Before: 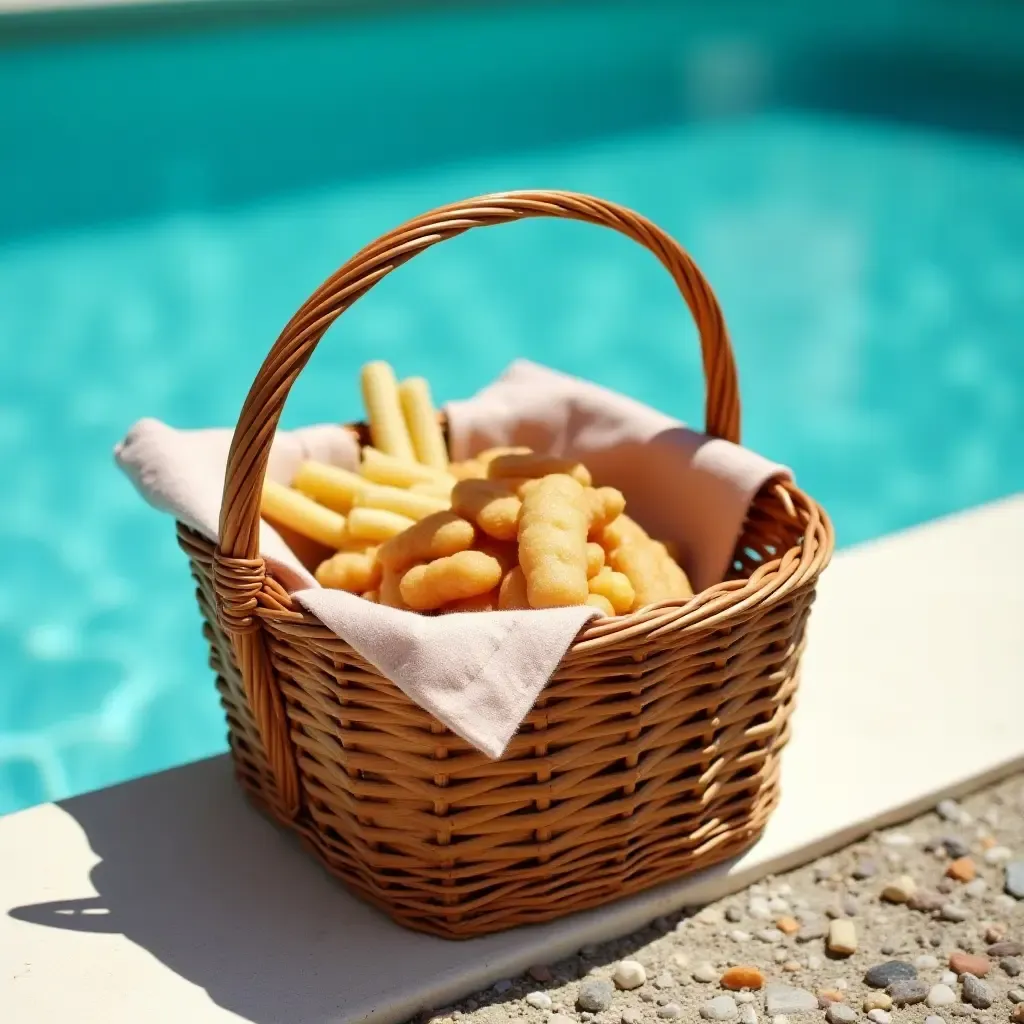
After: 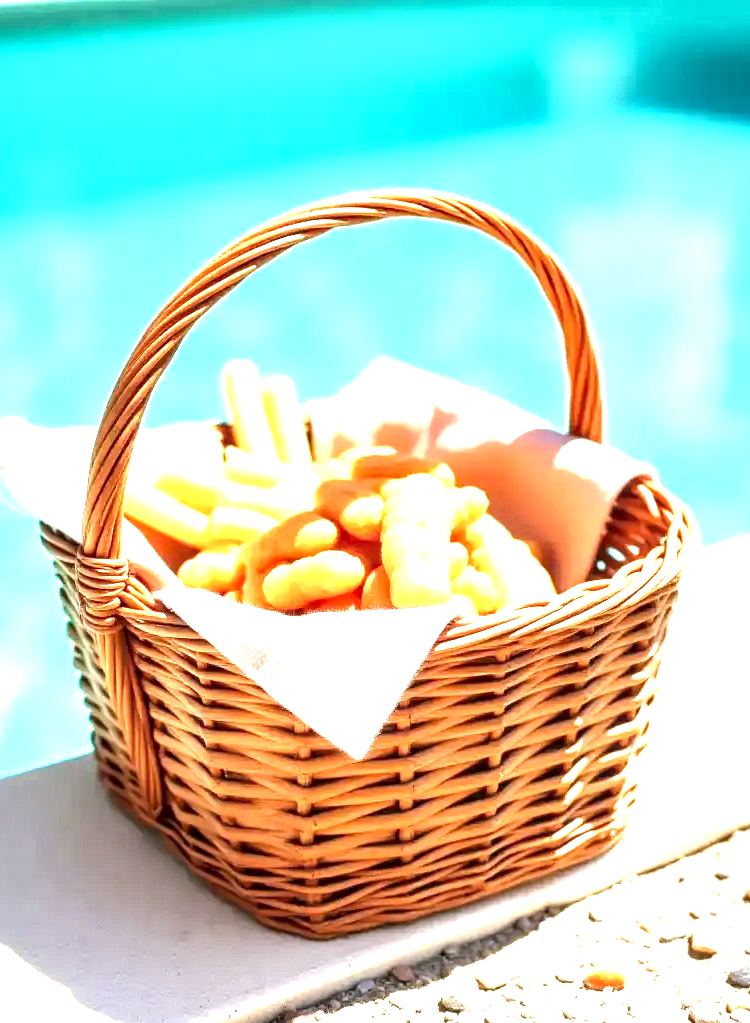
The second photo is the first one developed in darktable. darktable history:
exposure: black level correction 0, exposure 2.164 EV, compensate highlight preservation false
crop: left 13.446%, top 0%, right 13.267%
local contrast: highlights 60%, shadows 61%, detail 160%
